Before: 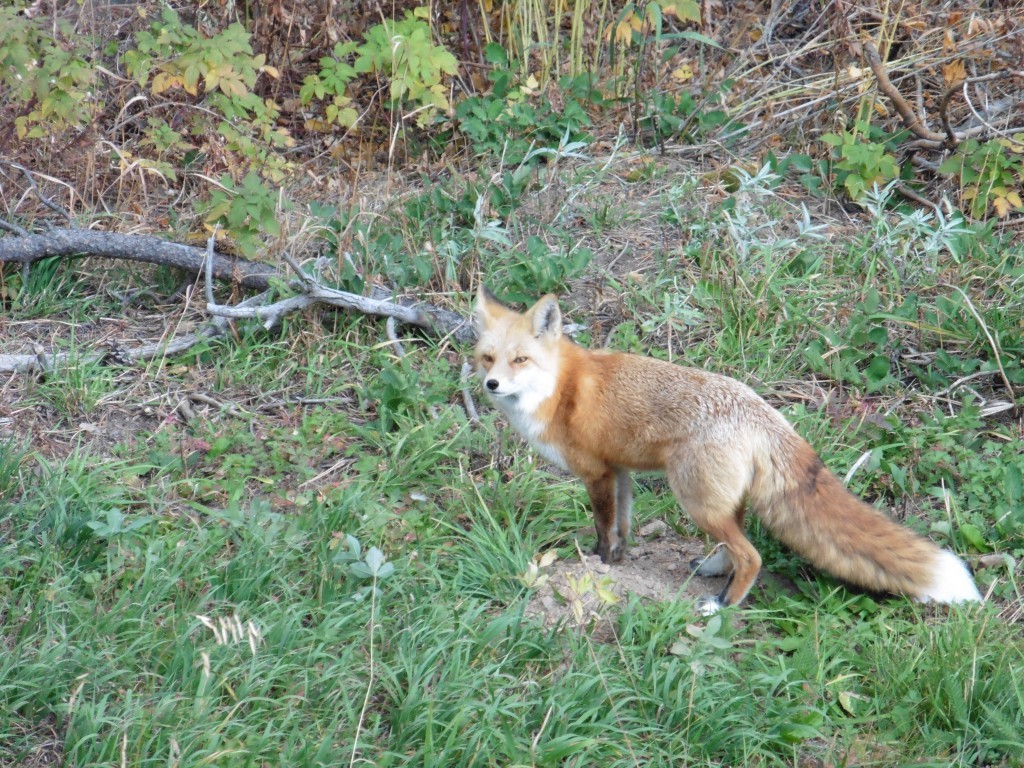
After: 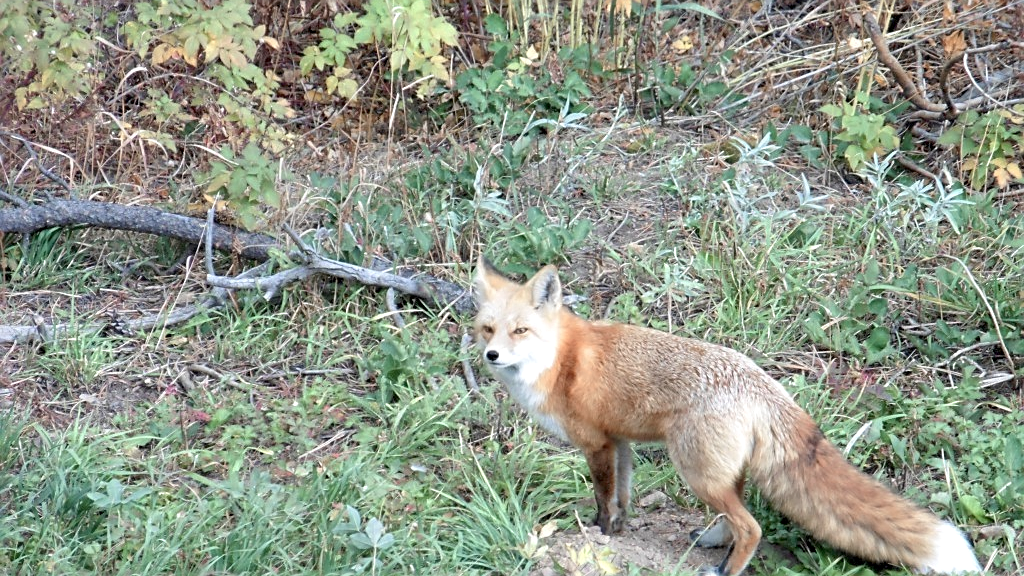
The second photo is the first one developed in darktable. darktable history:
exposure: black level correction 0.007, exposure 0.159 EV, compensate highlight preservation false
sharpen: on, module defaults
crop: top 3.857%, bottom 21.132%
color zones: curves: ch0 [(0, 0.473) (0.001, 0.473) (0.226, 0.548) (0.4, 0.589) (0.525, 0.54) (0.728, 0.403) (0.999, 0.473) (1, 0.473)]; ch1 [(0, 0.619) (0.001, 0.619) (0.234, 0.388) (0.4, 0.372) (0.528, 0.422) (0.732, 0.53) (0.999, 0.619) (1, 0.619)]; ch2 [(0, 0.547) (0.001, 0.547) (0.226, 0.45) (0.4, 0.525) (0.525, 0.585) (0.8, 0.511) (0.999, 0.547) (1, 0.547)]
